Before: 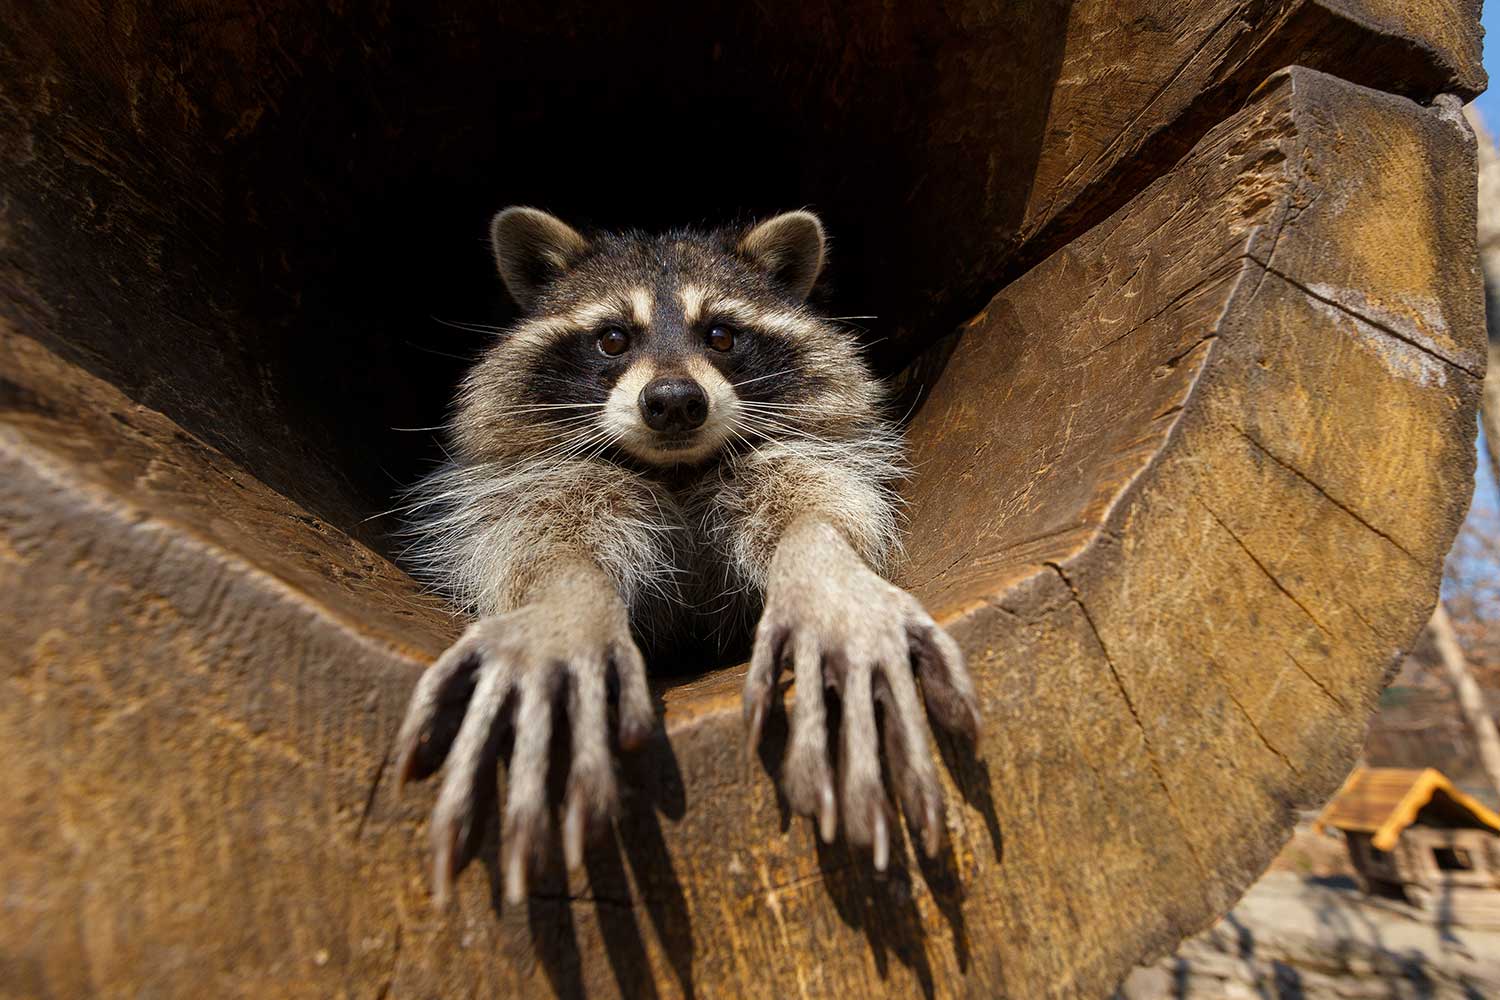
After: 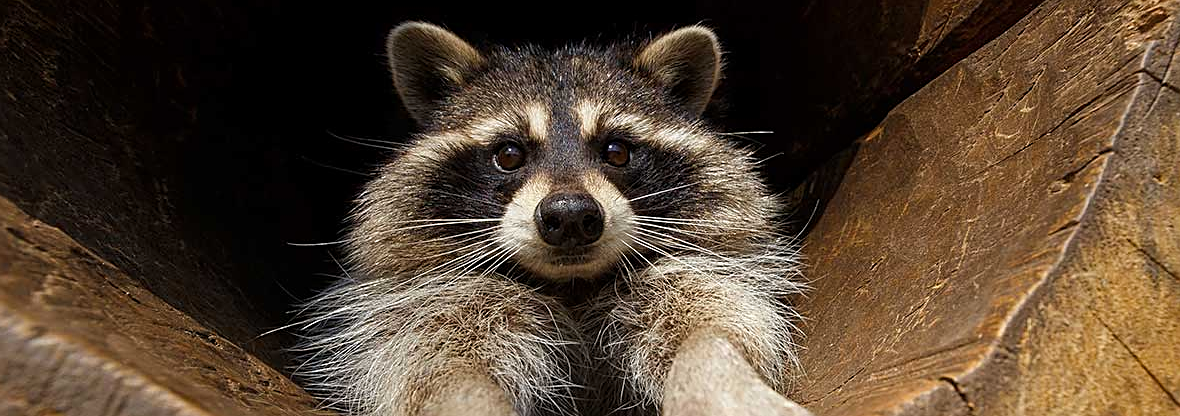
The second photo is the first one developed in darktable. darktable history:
crop: left 6.969%, top 18.567%, right 14.317%, bottom 39.803%
sharpen: on, module defaults
color balance rgb: perceptual saturation grading › global saturation -0.127%, perceptual saturation grading › mid-tones 11.724%
